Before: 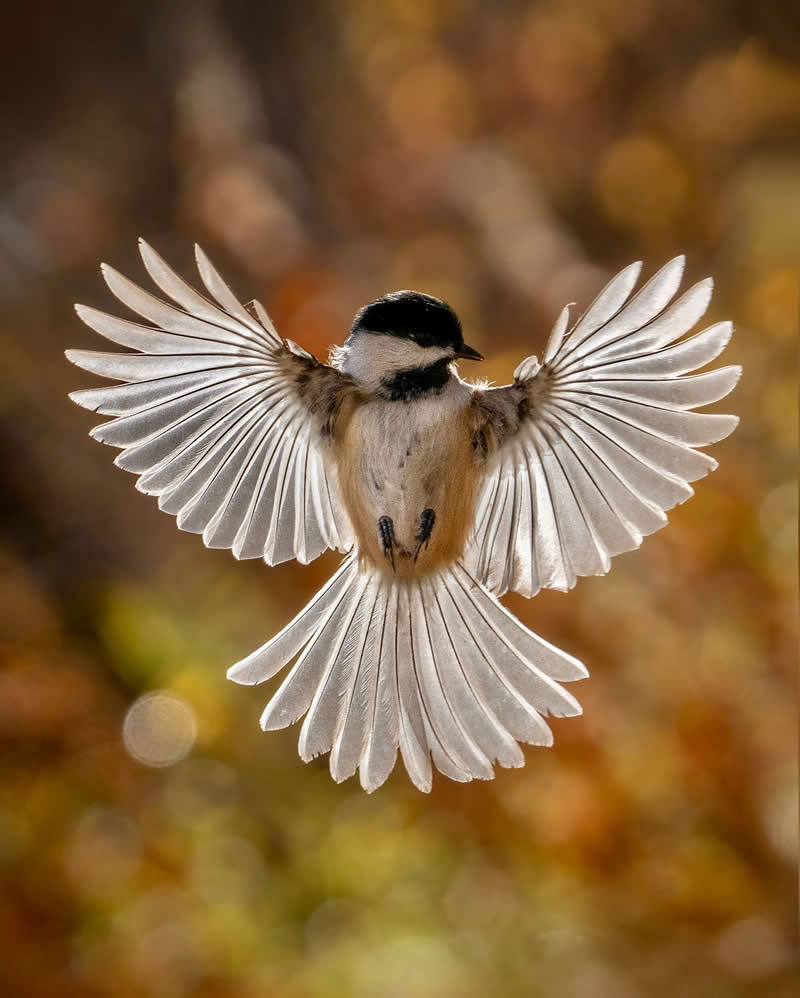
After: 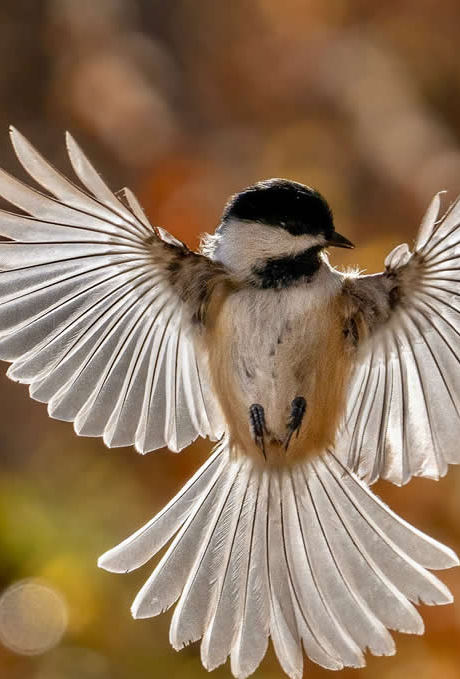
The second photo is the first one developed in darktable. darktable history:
crop: left 16.178%, top 11.306%, right 26.274%, bottom 20.618%
